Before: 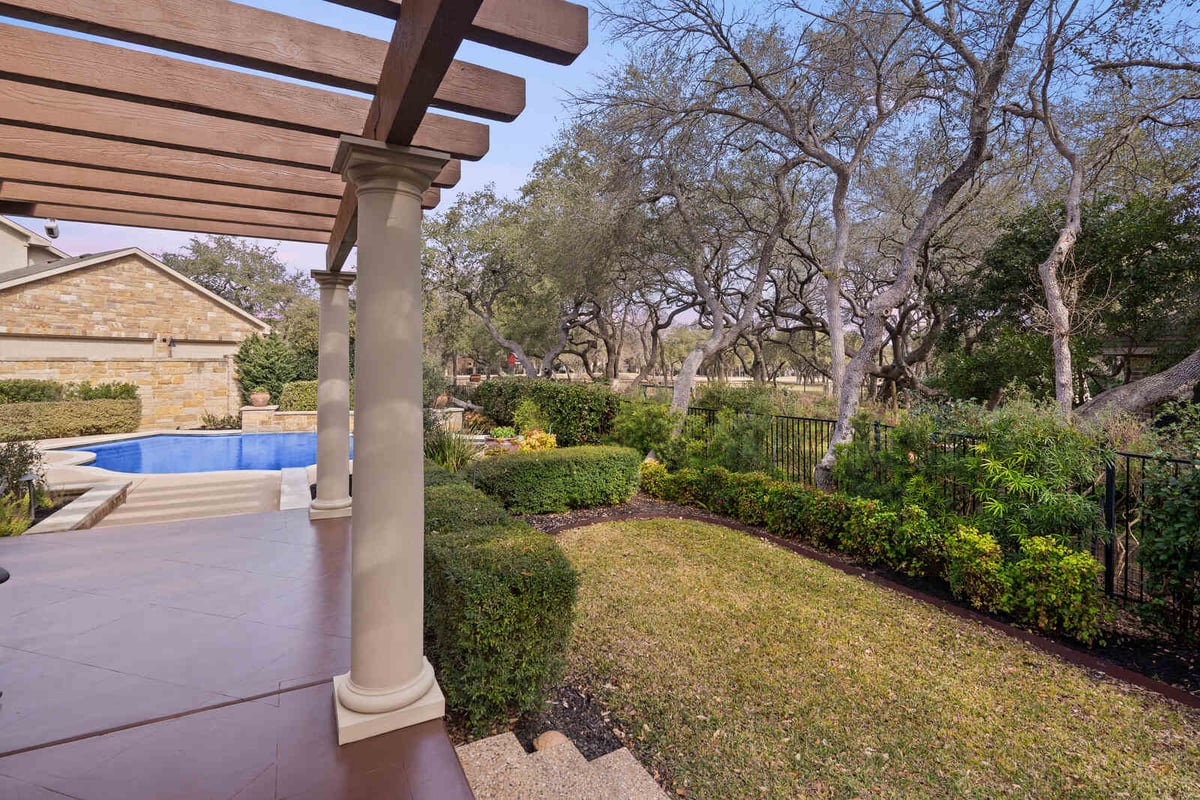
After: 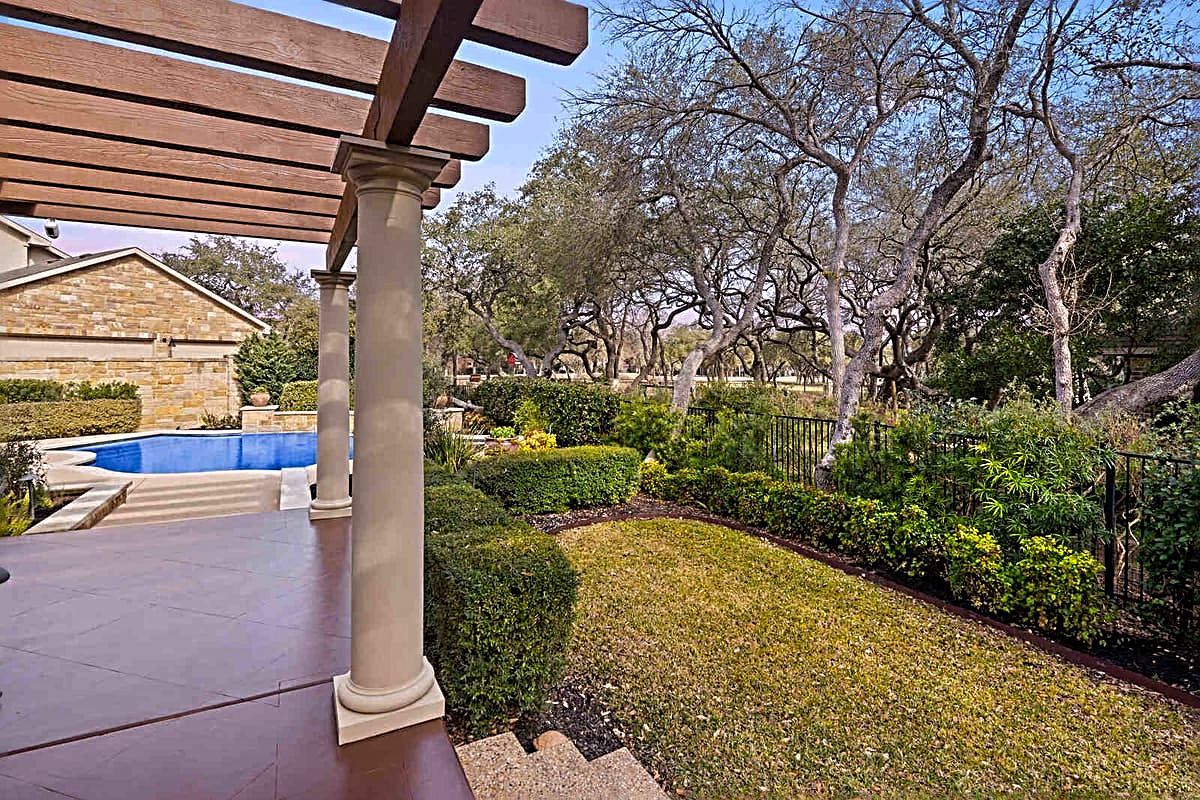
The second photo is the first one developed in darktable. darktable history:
color balance rgb: perceptual saturation grading › global saturation 29.755%
sharpen: radius 2.846, amount 0.727
contrast equalizer: y [[0.5, 0.542, 0.583, 0.625, 0.667, 0.708], [0.5 ×6], [0.5 ×6], [0 ×6], [0 ×6]], mix 0.304
base curve: curves: ch0 [(0, 0) (0.303, 0.277) (1, 1)]
